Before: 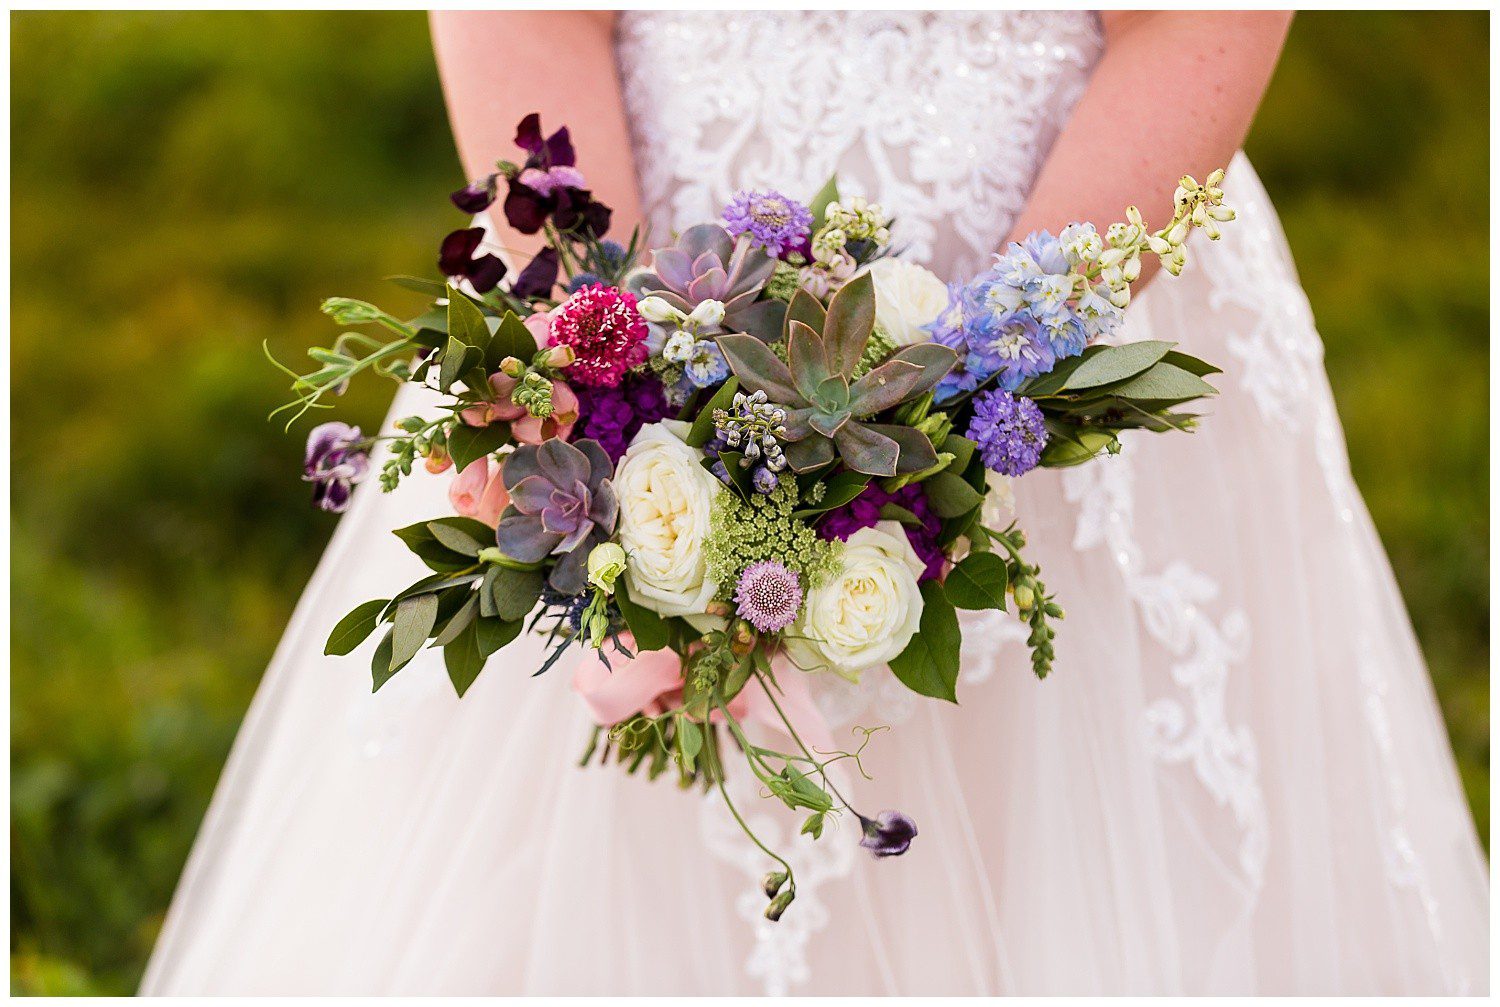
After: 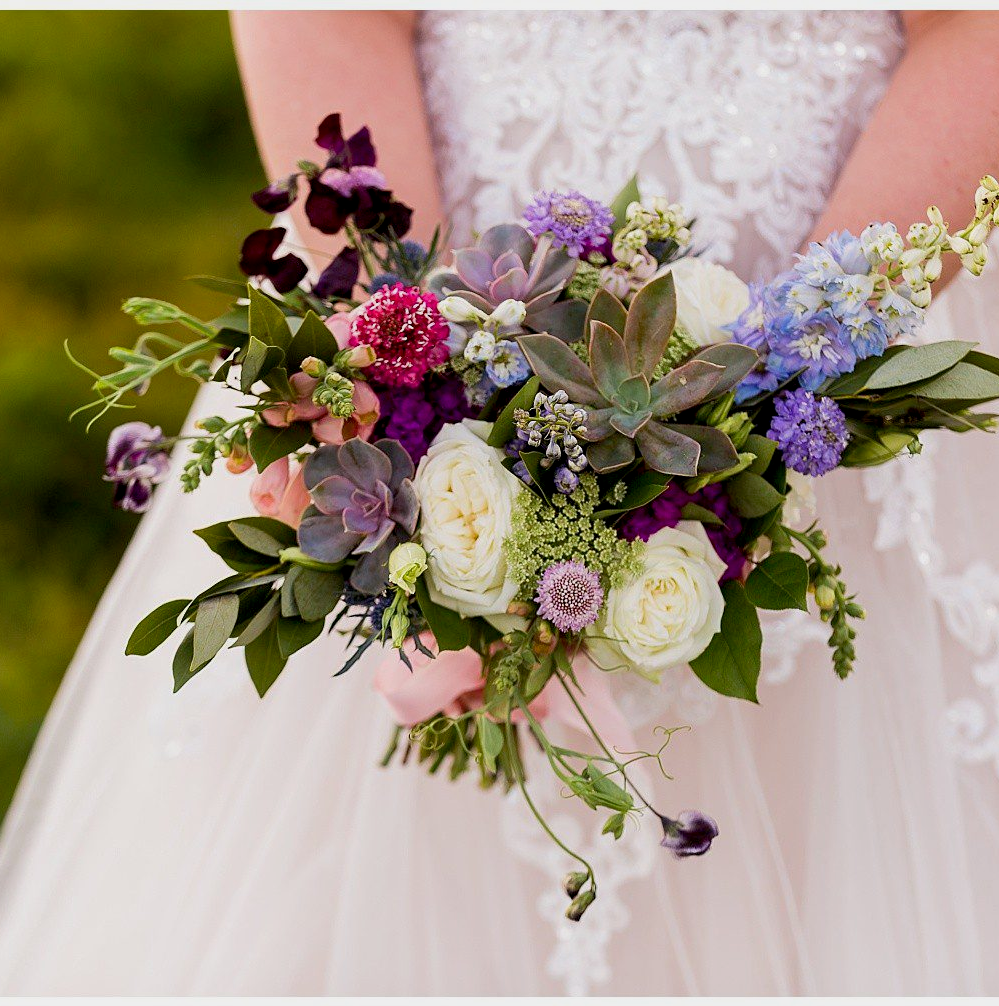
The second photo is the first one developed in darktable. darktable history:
crop and rotate: left 13.387%, right 19.951%
exposure: black level correction 0.006, exposure -0.223 EV, compensate highlight preservation false
